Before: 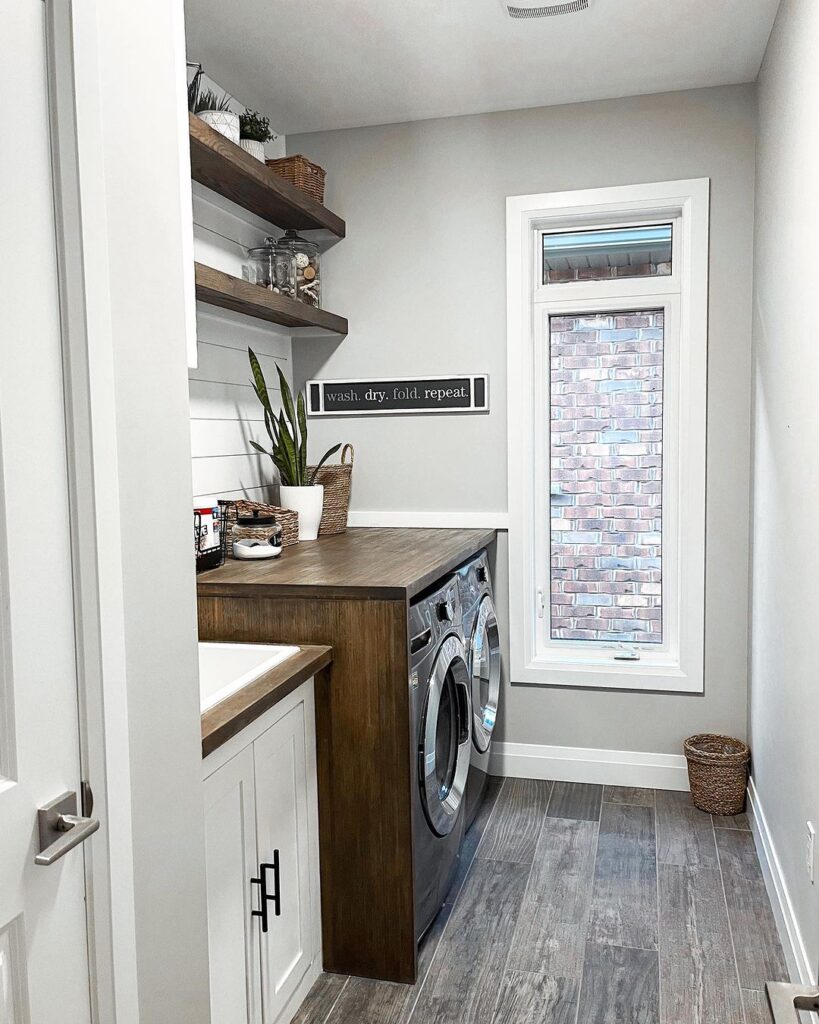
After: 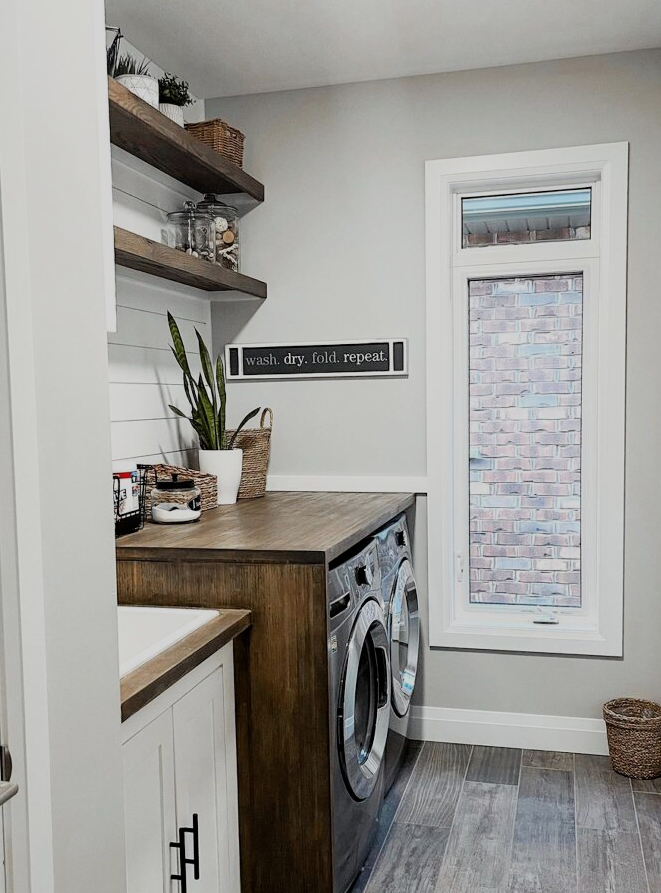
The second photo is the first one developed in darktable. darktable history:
crop: left 10.009%, top 3.53%, right 9.257%, bottom 9.18%
filmic rgb: black relative exposure -7.65 EV, white relative exposure 4.56 EV, hardness 3.61
